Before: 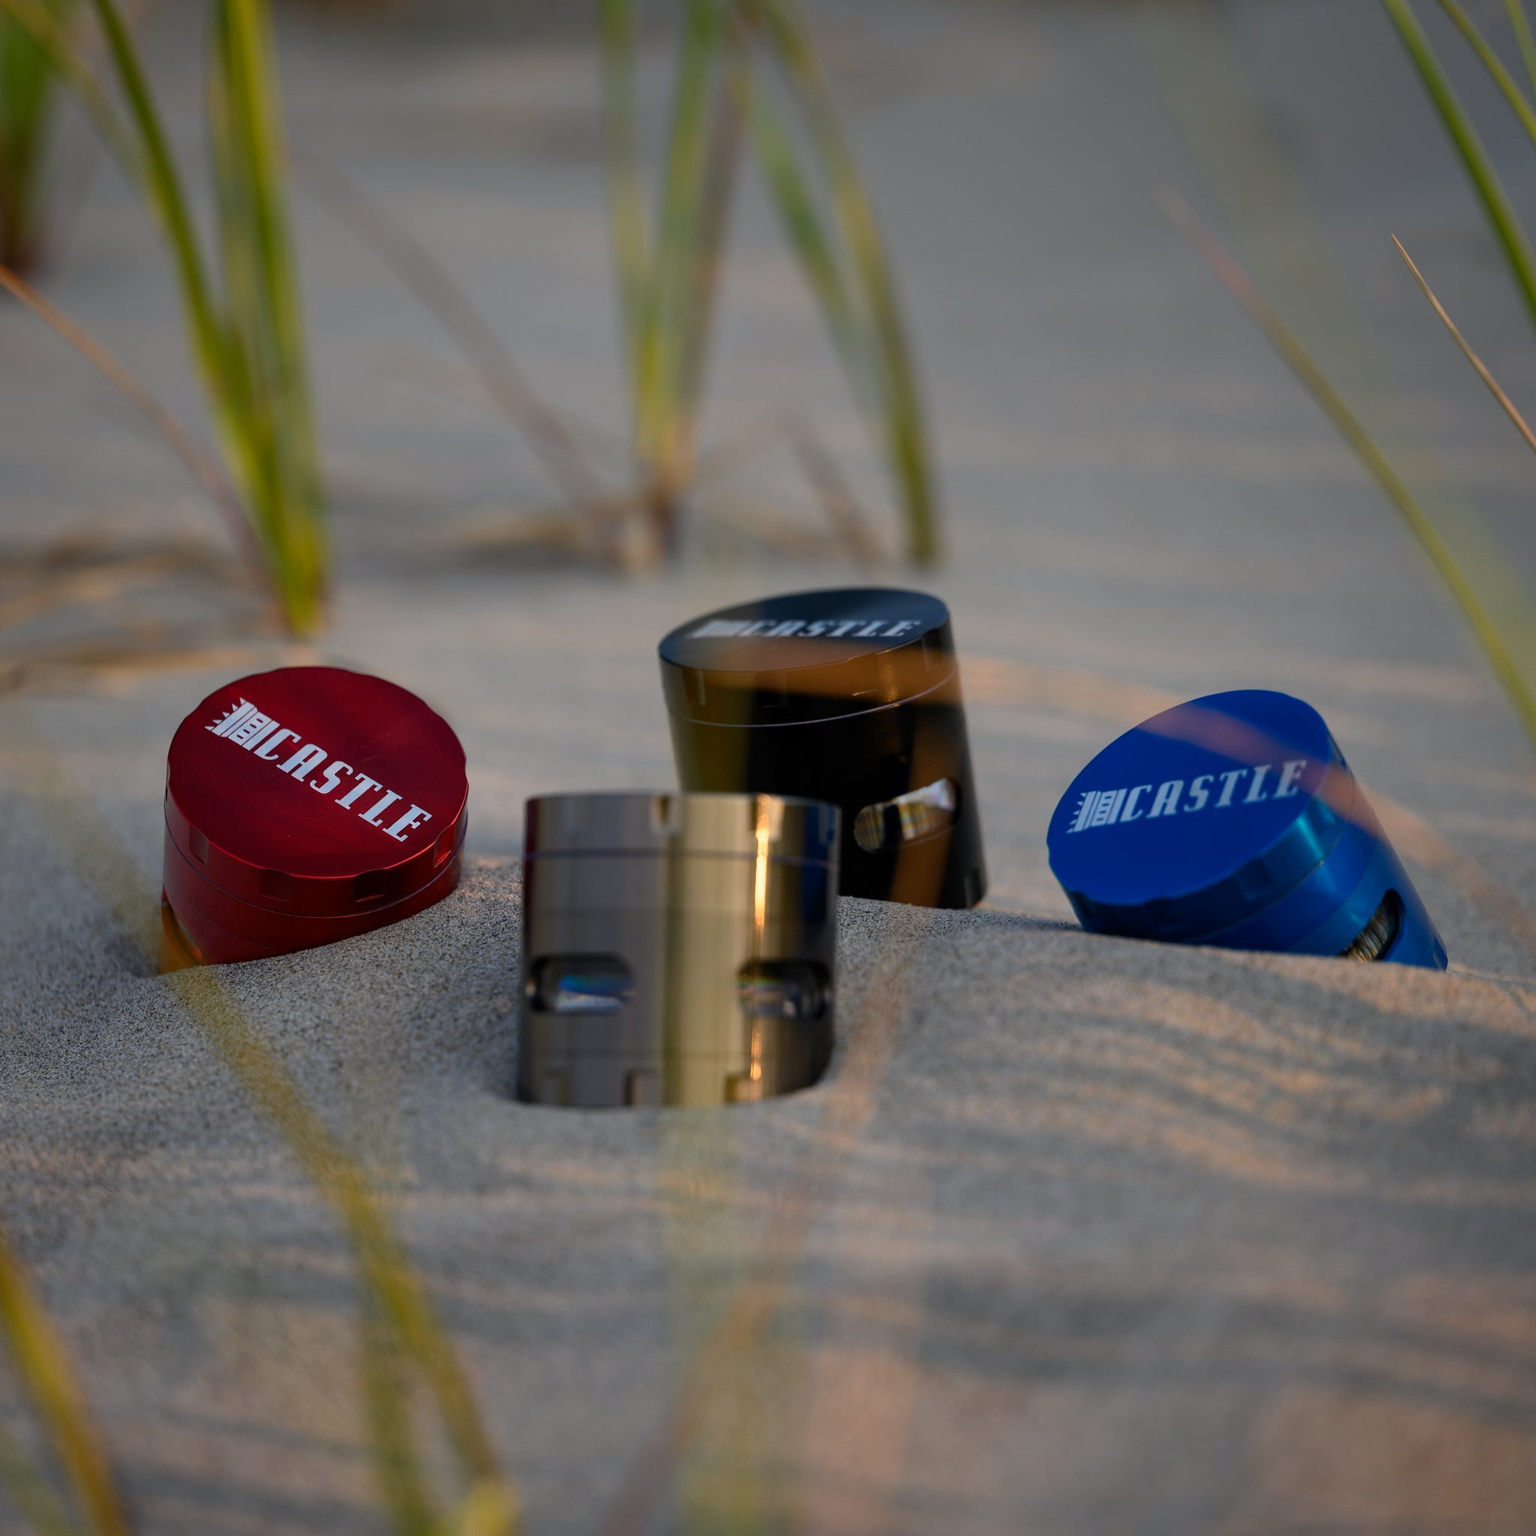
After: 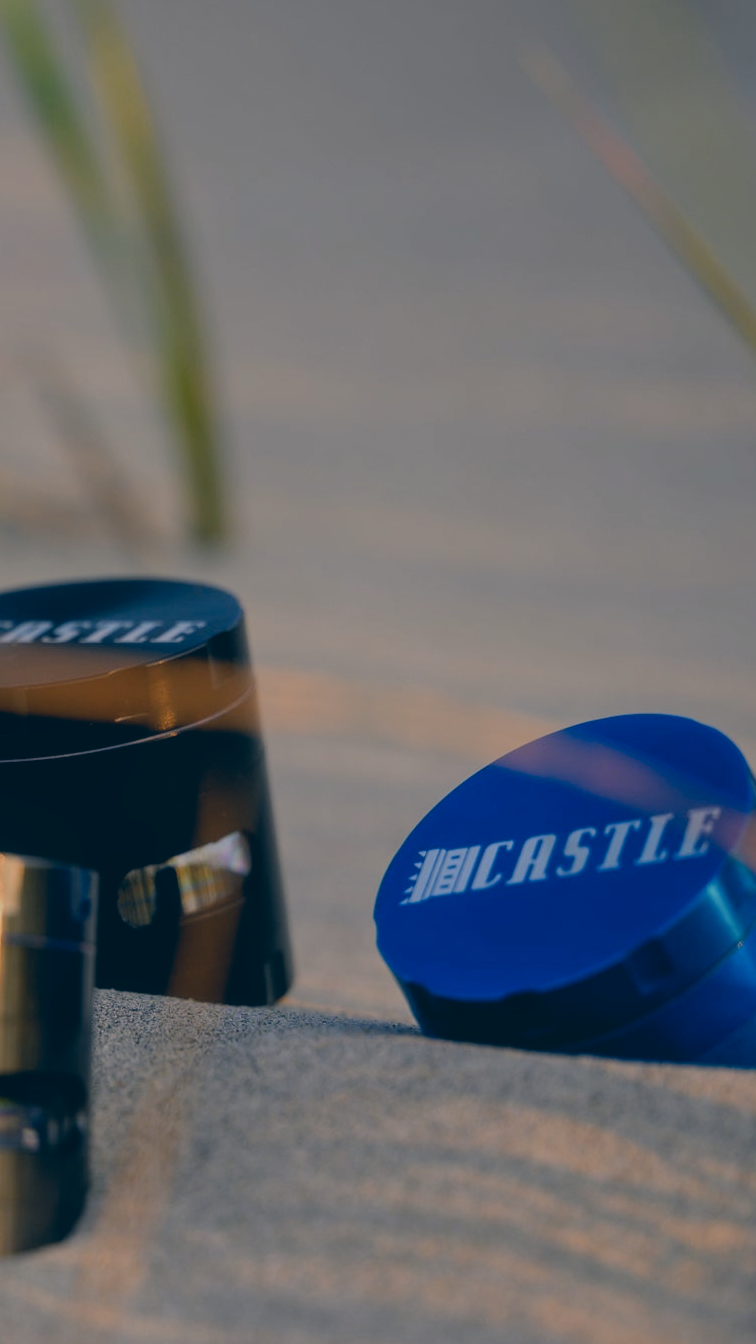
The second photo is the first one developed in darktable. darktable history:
crop and rotate: left 49.936%, top 10.094%, right 13.136%, bottom 24.256%
haze removal: strength -0.09, adaptive false
local contrast: highlights 48%, shadows 0%, detail 100%
color correction: highlights a* 10.32, highlights b* 14.66, shadows a* -9.59, shadows b* -15.02
filmic rgb: middle gray luminance 18.42%, black relative exposure -11.25 EV, white relative exposure 3.75 EV, threshold 6 EV, target black luminance 0%, hardness 5.87, latitude 57.4%, contrast 0.963, shadows ↔ highlights balance 49.98%, add noise in highlights 0, preserve chrominance luminance Y, color science v3 (2019), use custom middle-gray values true, iterations of high-quality reconstruction 0, contrast in highlights soft, enable highlight reconstruction true
